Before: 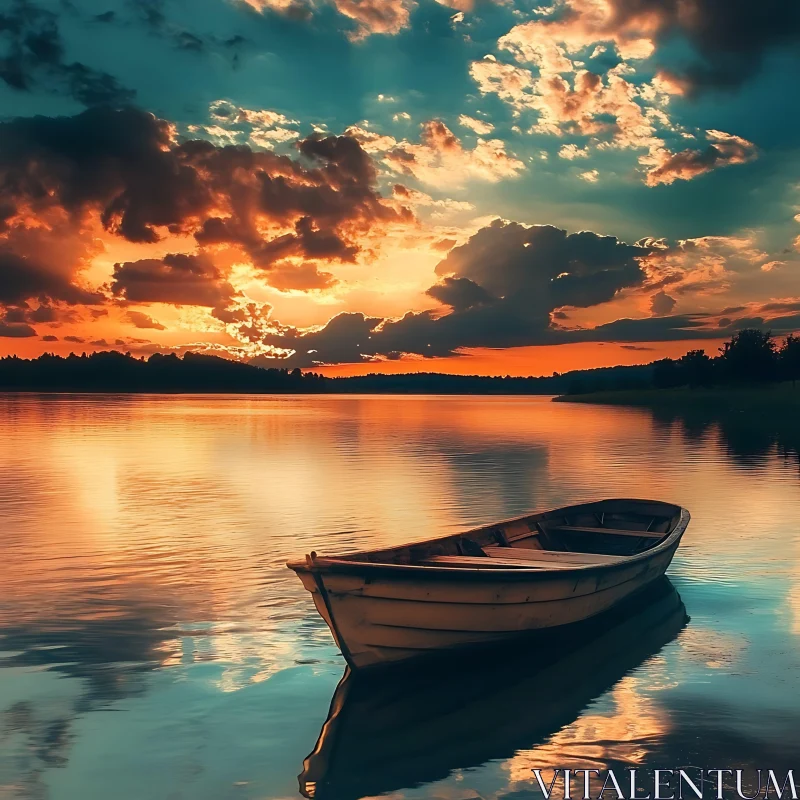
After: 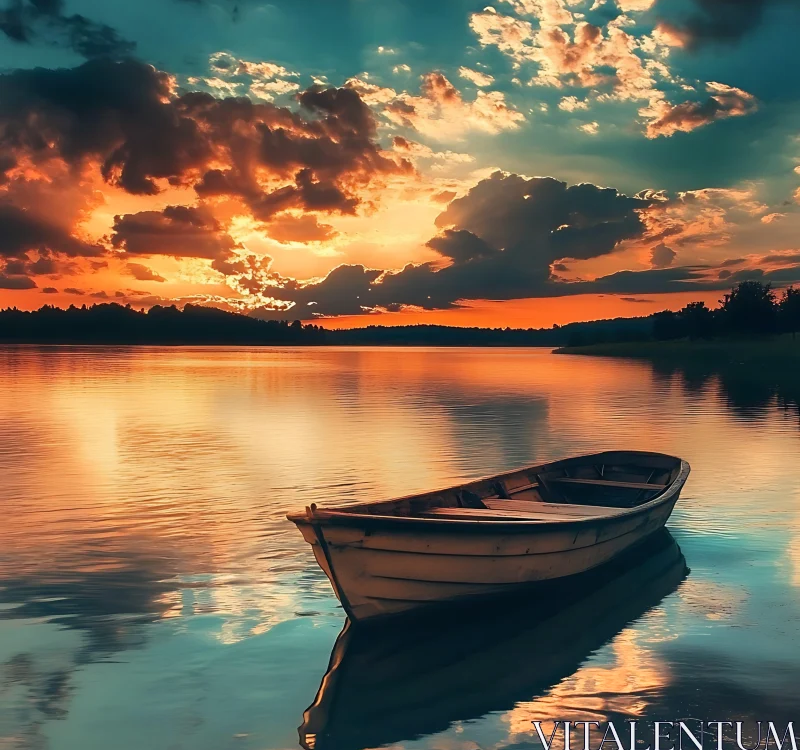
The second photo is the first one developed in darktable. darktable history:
shadows and highlights: shadows 52.42, soften with gaussian
crop and rotate: top 6.144%
